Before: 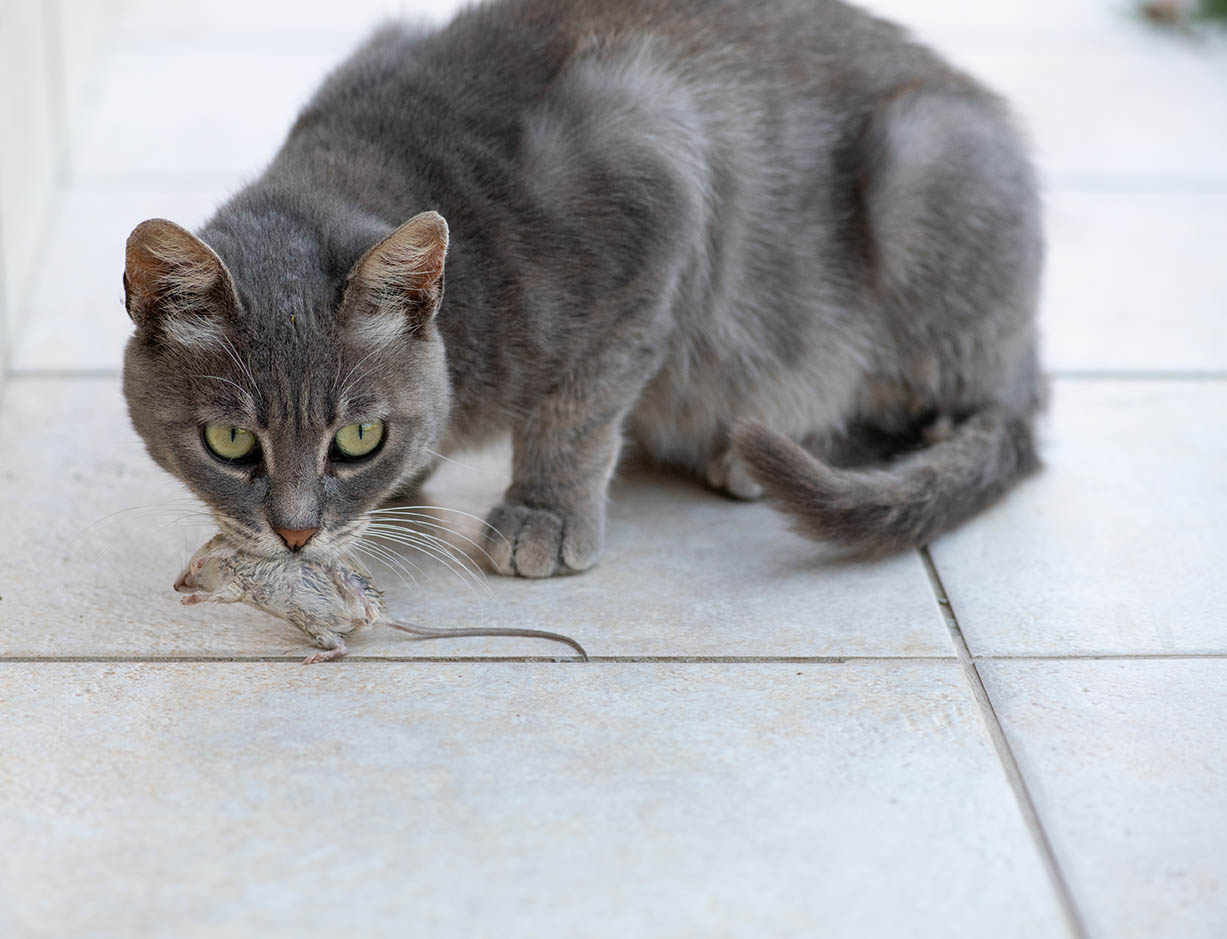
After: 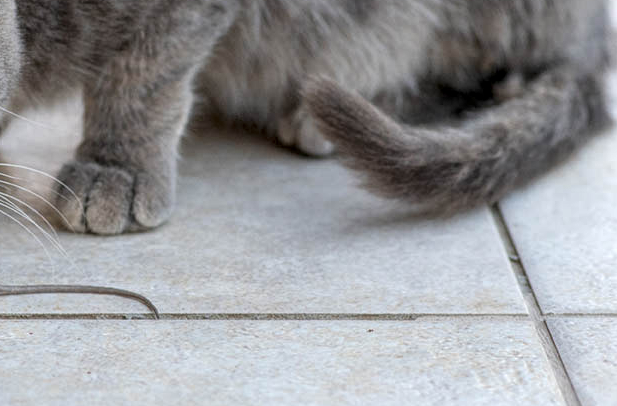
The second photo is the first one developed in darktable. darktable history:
crop: left 35.03%, top 36.625%, right 14.663%, bottom 20.057%
local contrast: highlights 99%, shadows 86%, detail 160%, midtone range 0.2
